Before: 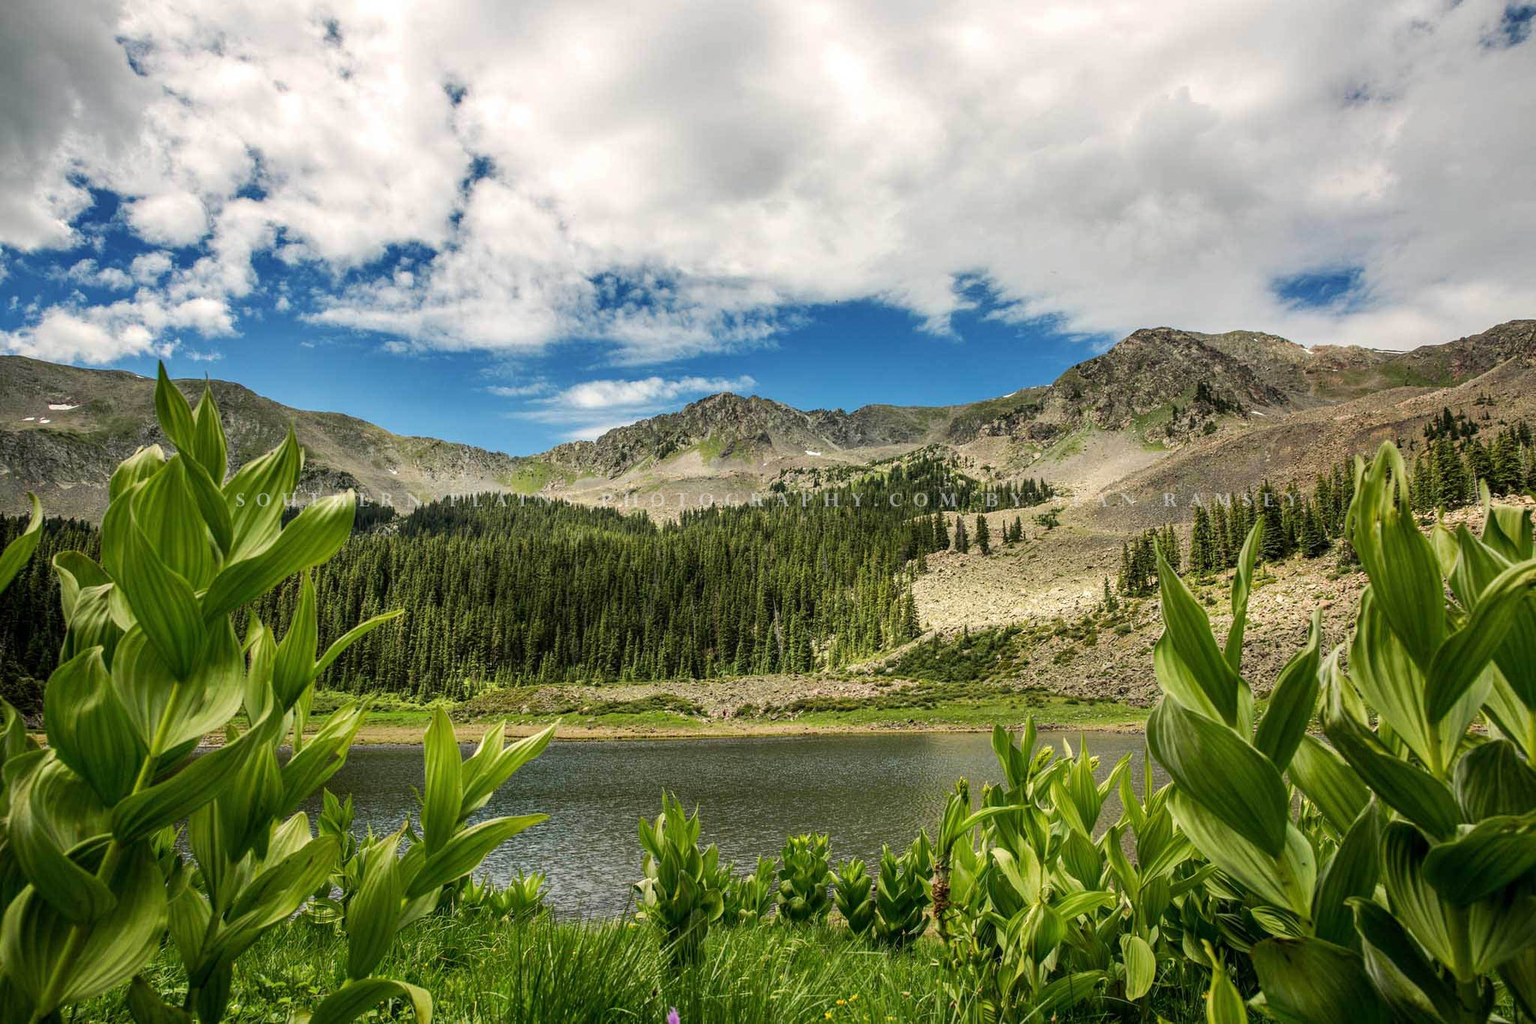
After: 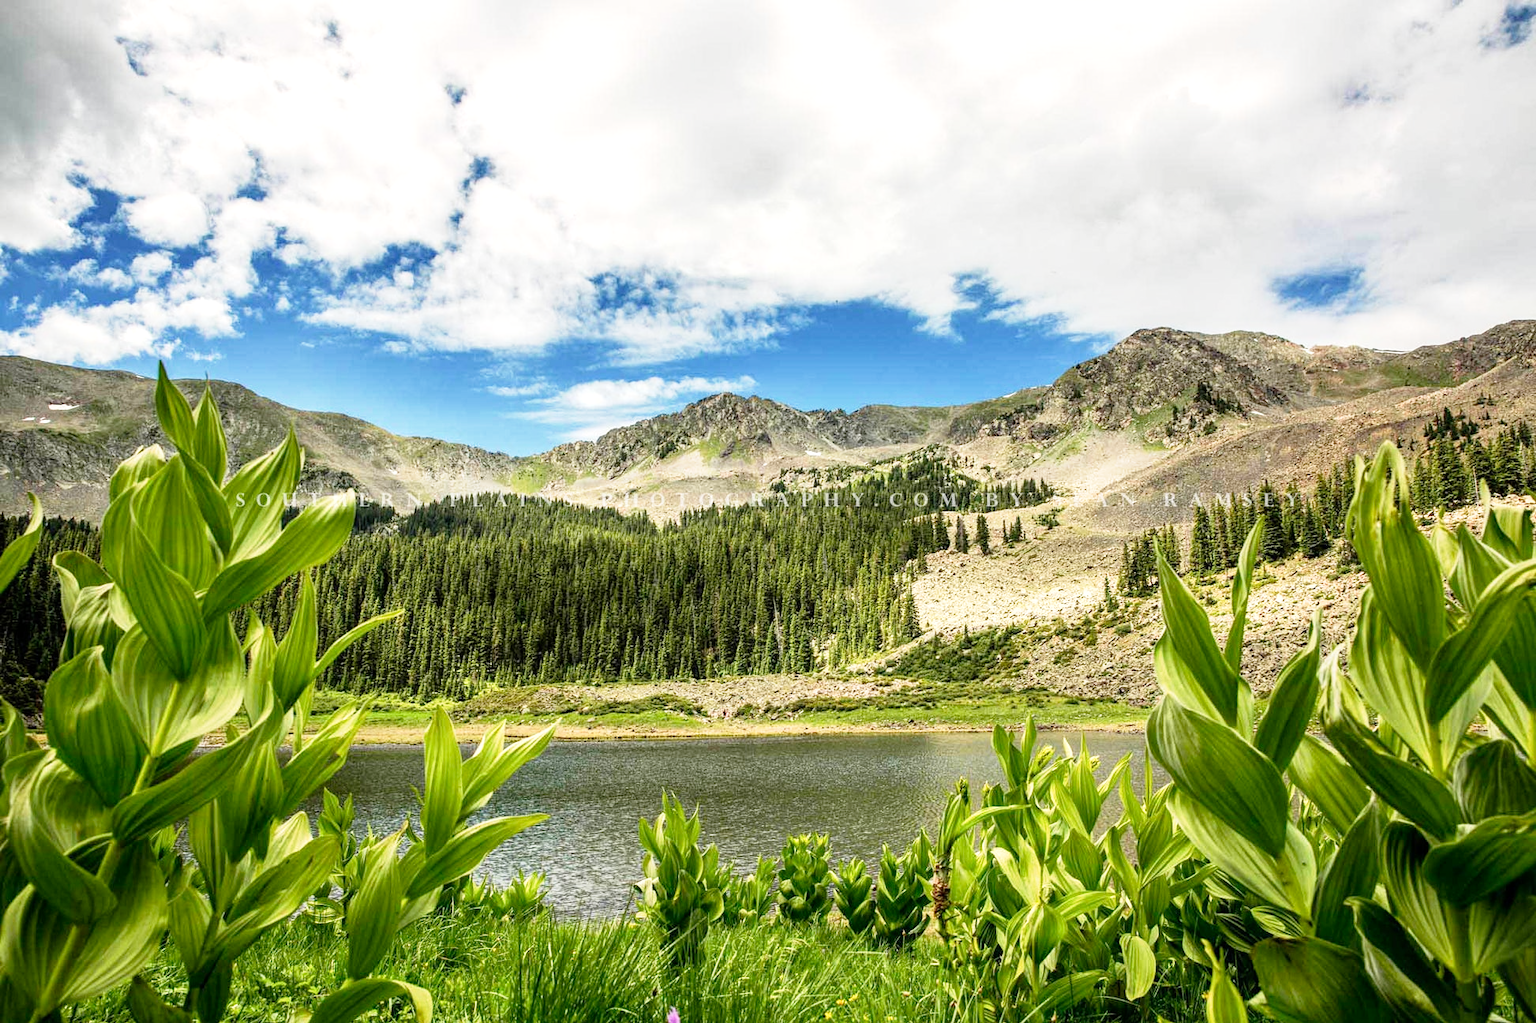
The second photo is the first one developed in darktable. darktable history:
exposure: black level correction 0, exposure 0.499 EV, compensate highlight preservation false
local contrast: mode bilateral grid, contrast 10, coarseness 25, detail 111%, midtone range 0.2
tone curve: curves: ch0 [(0, 0) (0.062, 0.037) (0.142, 0.138) (0.359, 0.419) (0.469, 0.544) (0.634, 0.722) (0.839, 0.909) (0.998, 0.978)]; ch1 [(0, 0) (0.437, 0.408) (0.472, 0.47) (0.502, 0.503) (0.527, 0.523) (0.559, 0.573) (0.608, 0.665) (0.669, 0.748) (0.859, 0.899) (1, 1)]; ch2 [(0, 0) (0.33, 0.301) (0.421, 0.443) (0.473, 0.498) (0.502, 0.5) (0.535, 0.531) (0.575, 0.603) (0.608, 0.667) (1, 1)], preserve colors none
